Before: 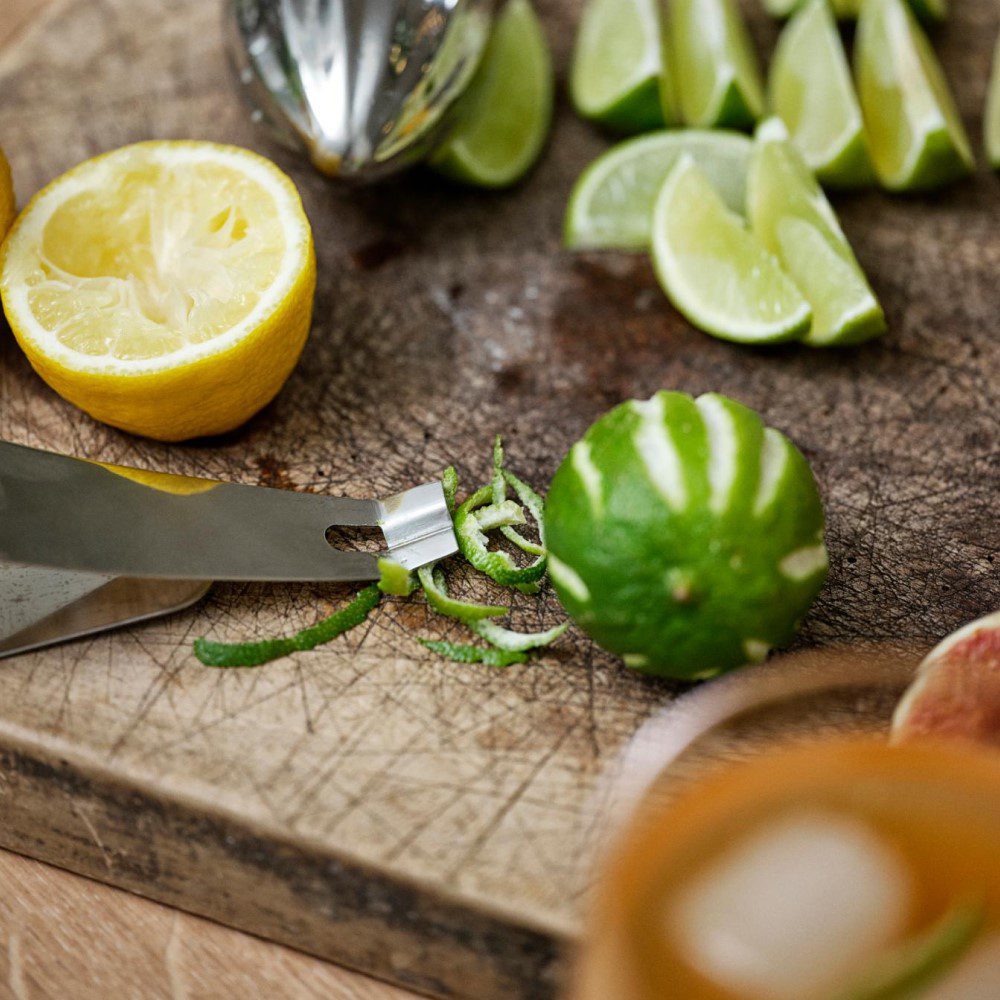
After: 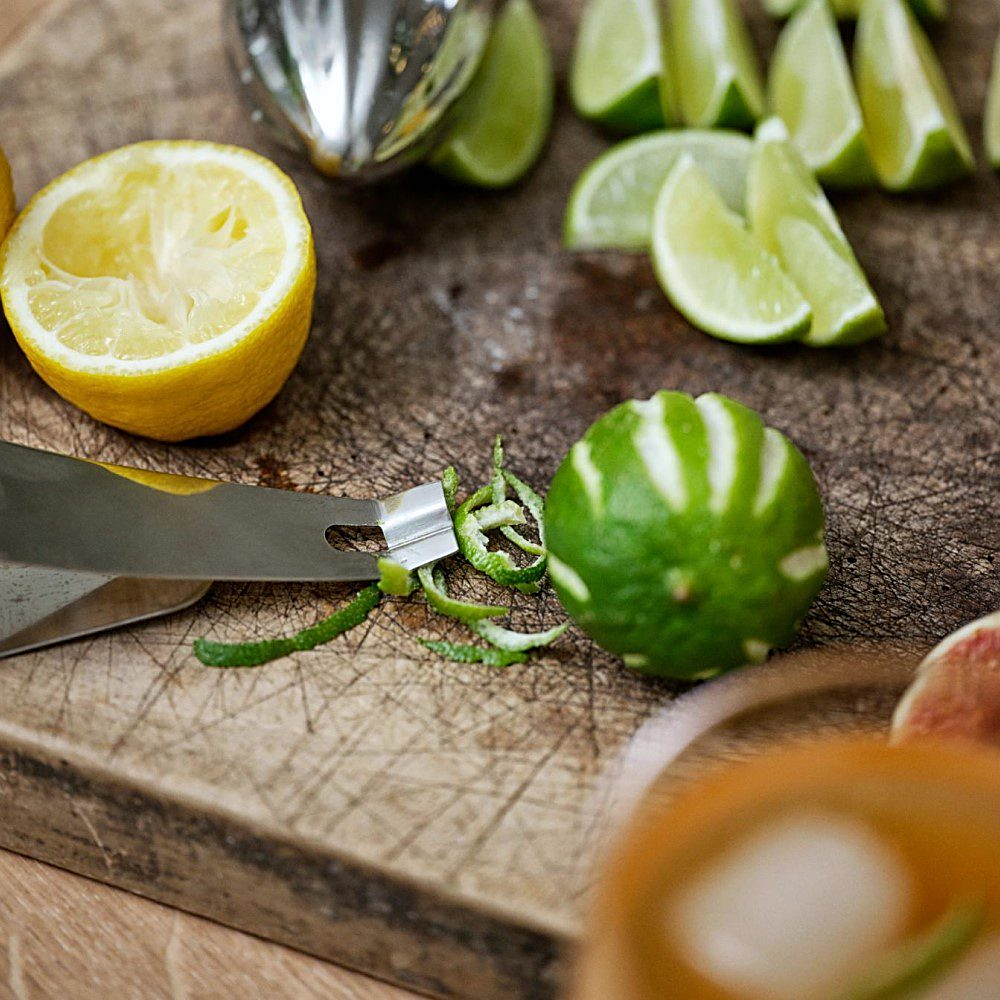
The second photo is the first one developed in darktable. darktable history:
sharpen: on, module defaults
white balance: red 0.988, blue 1.017
